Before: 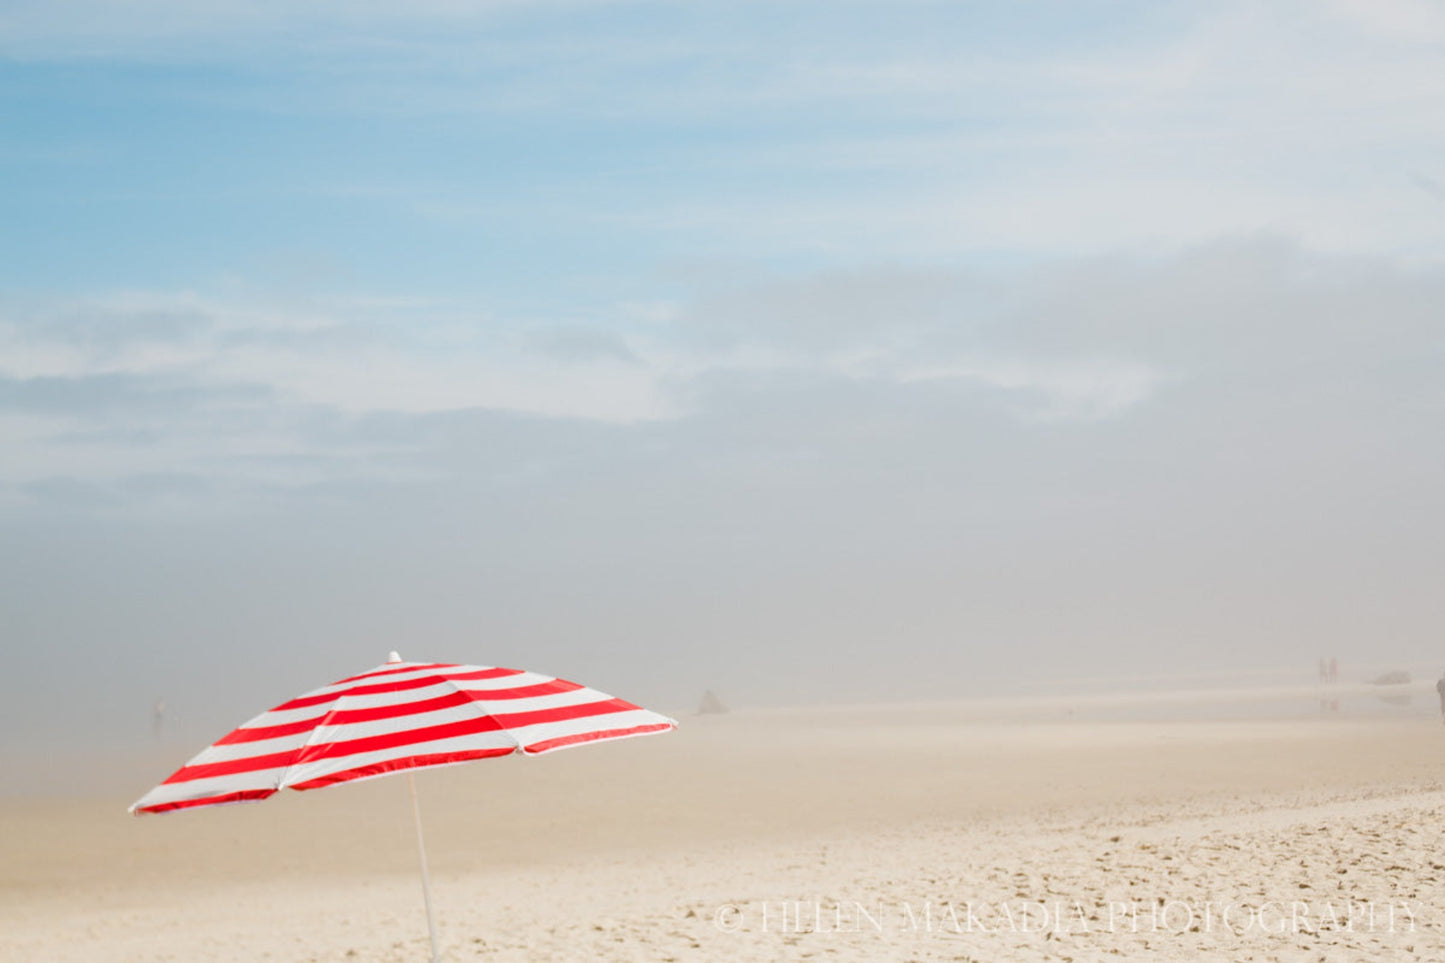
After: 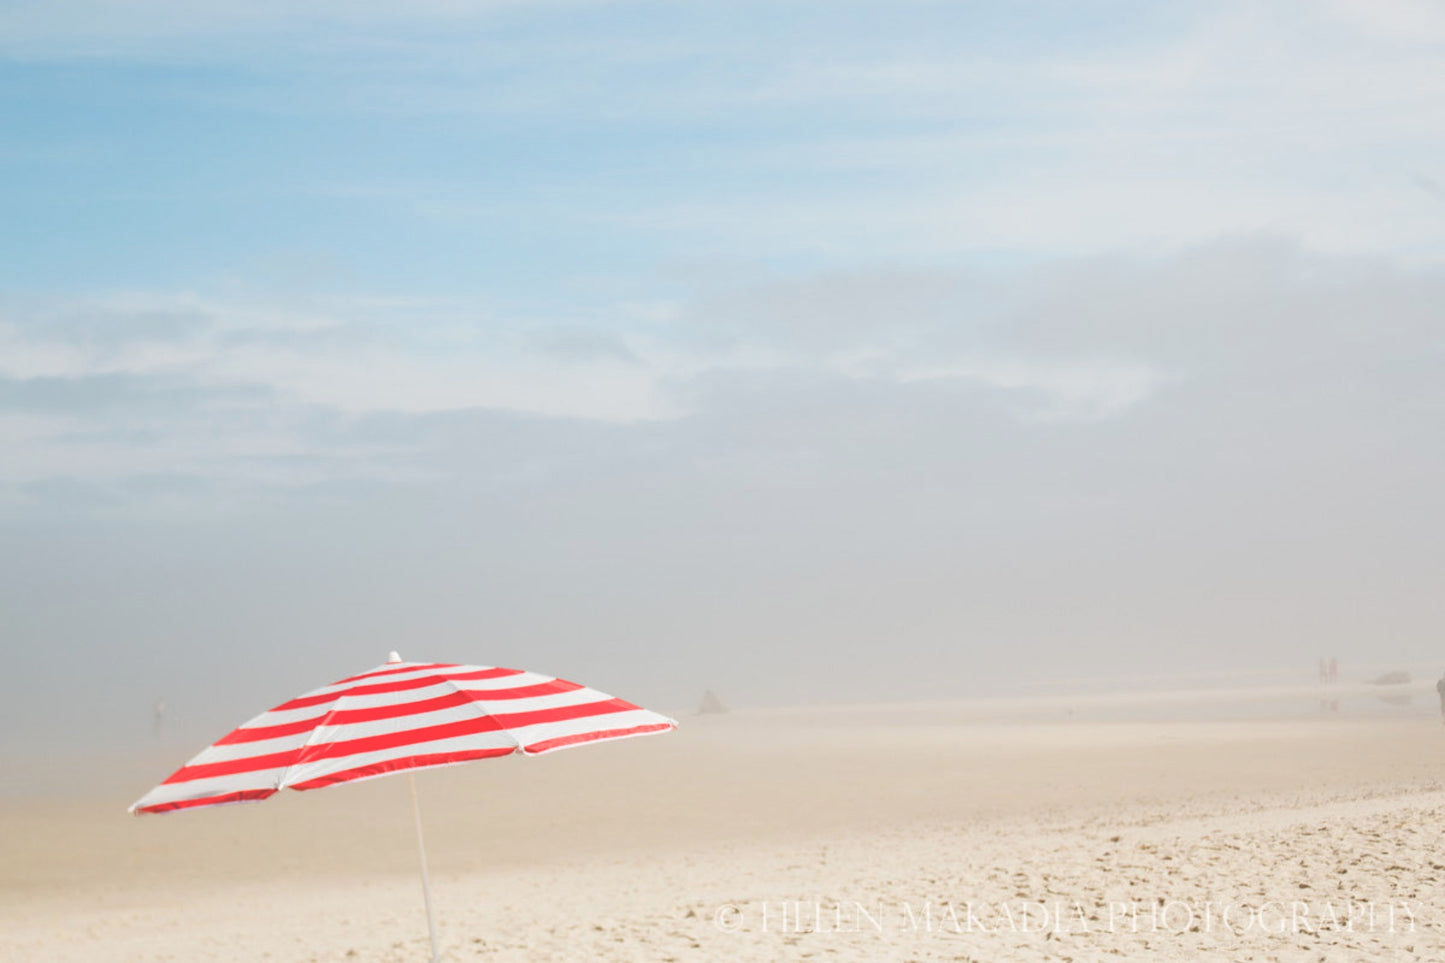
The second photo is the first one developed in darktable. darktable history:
exposure: black level correction -0.041, exposure 0.061 EV, compensate highlight preservation false
